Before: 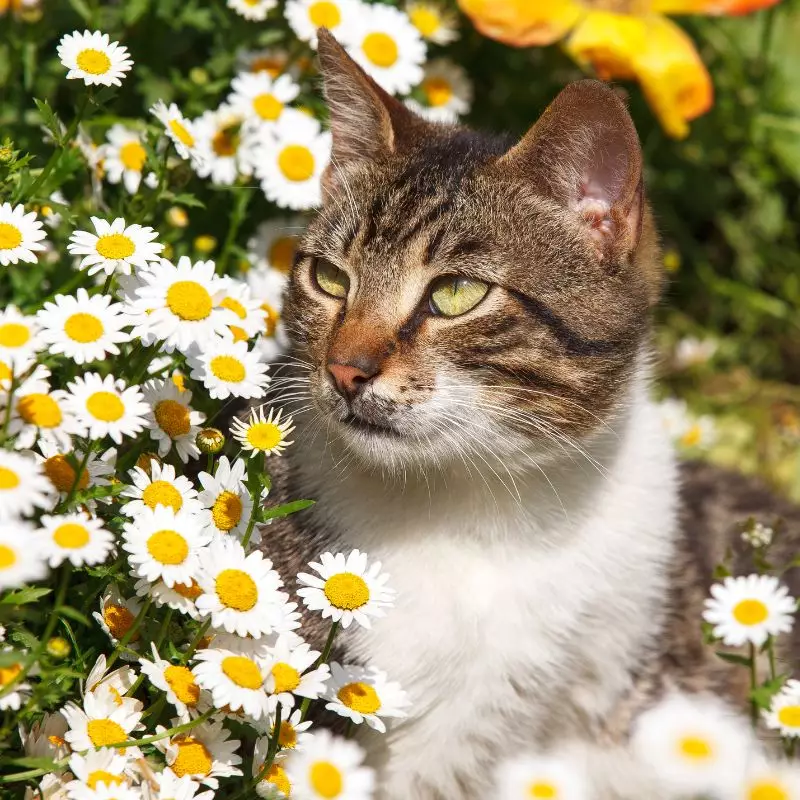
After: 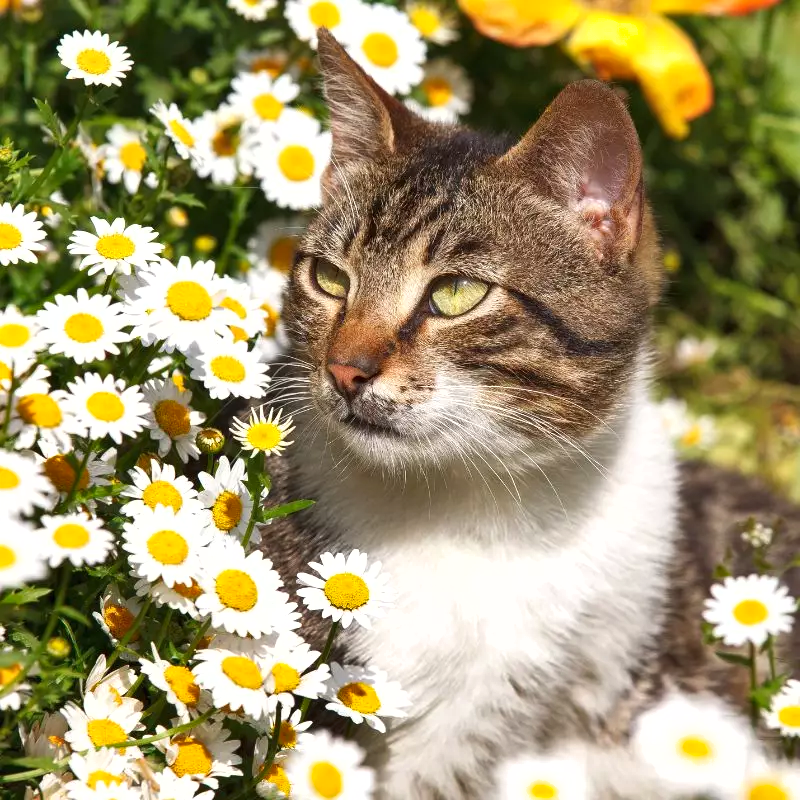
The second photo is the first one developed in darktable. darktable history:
shadows and highlights: low approximation 0.01, soften with gaussian
exposure: exposure 0.253 EV, compensate highlight preservation false
